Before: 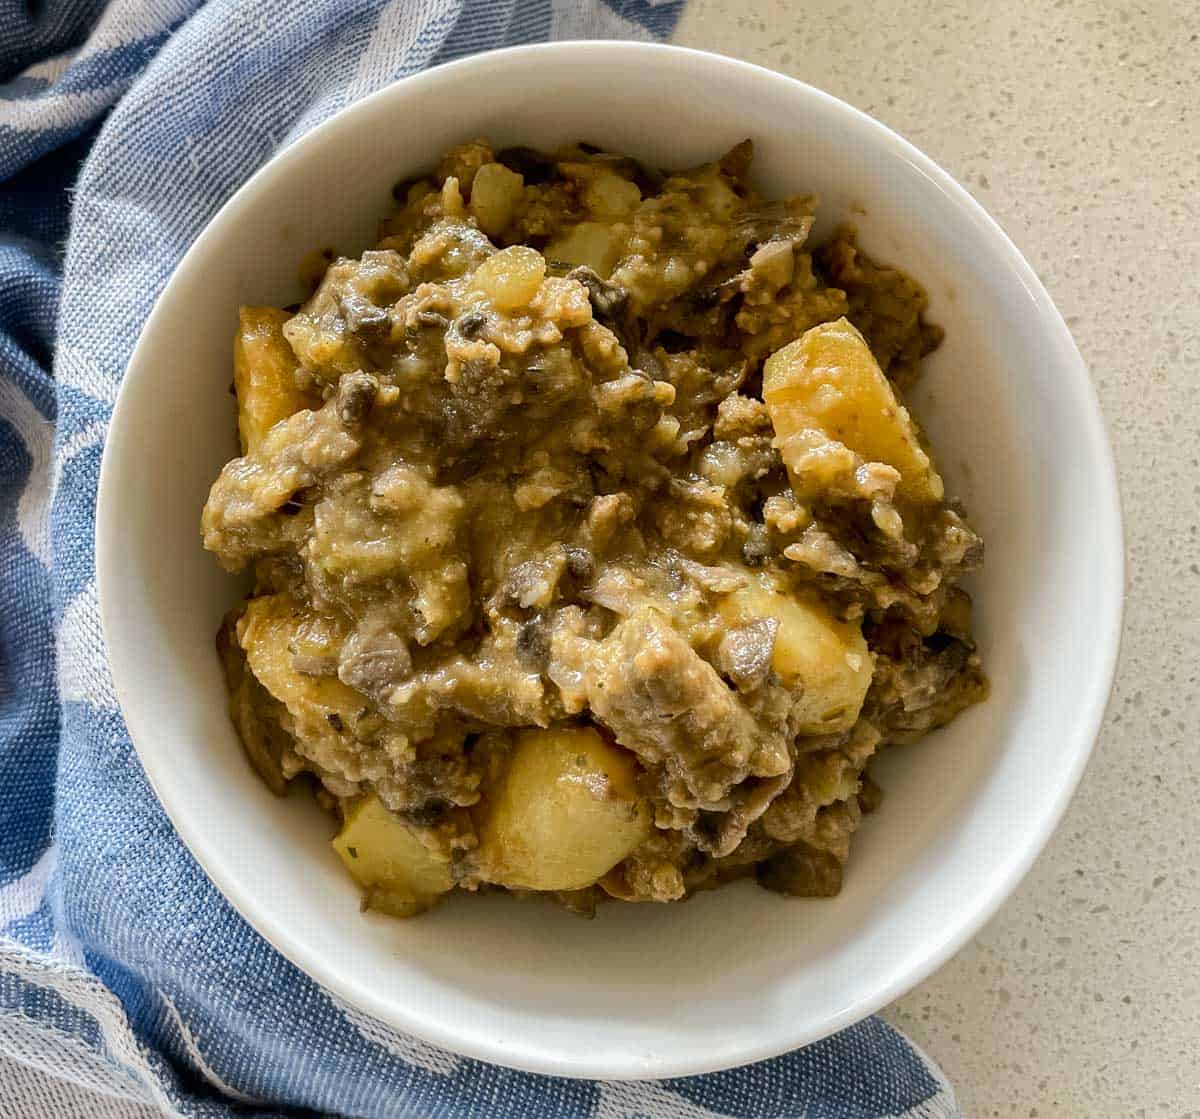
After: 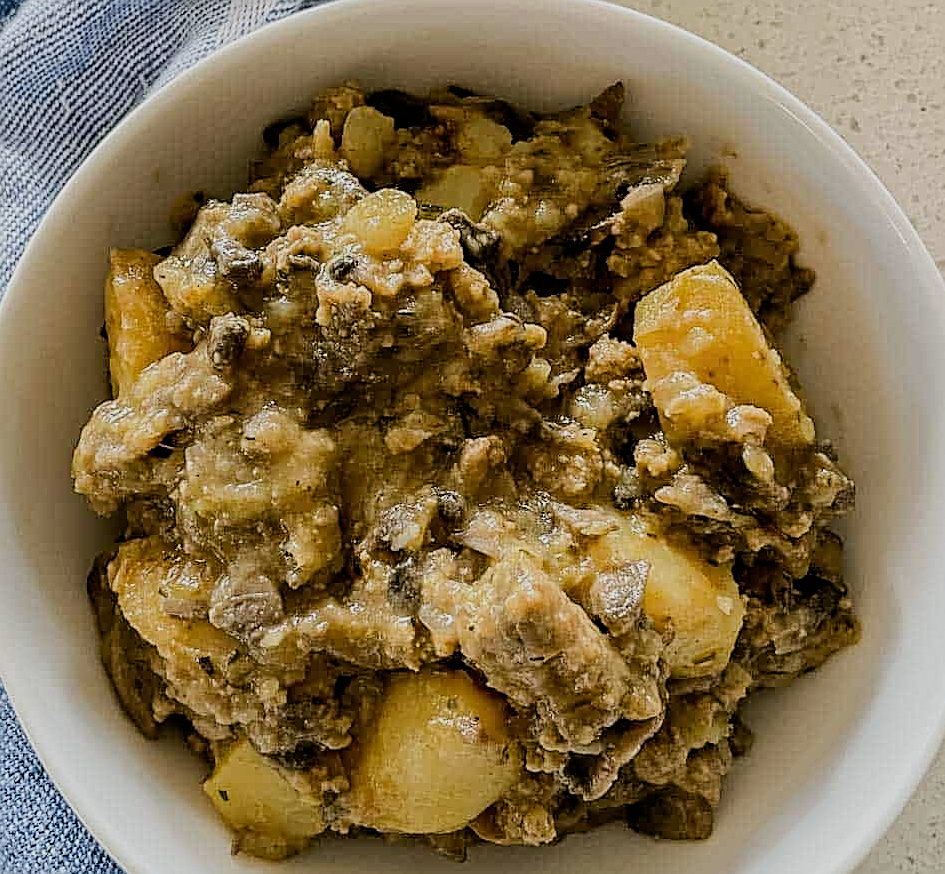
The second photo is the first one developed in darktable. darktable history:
filmic rgb: black relative exposure -7.65 EV, white relative exposure 4.56 EV, hardness 3.61
crop and rotate: left 10.77%, top 5.1%, right 10.41%, bottom 16.76%
sharpen: on, module defaults
contrast equalizer: y [[0.5, 0.5, 0.5, 0.539, 0.64, 0.611], [0.5 ×6], [0.5 ×6], [0 ×6], [0 ×6]]
